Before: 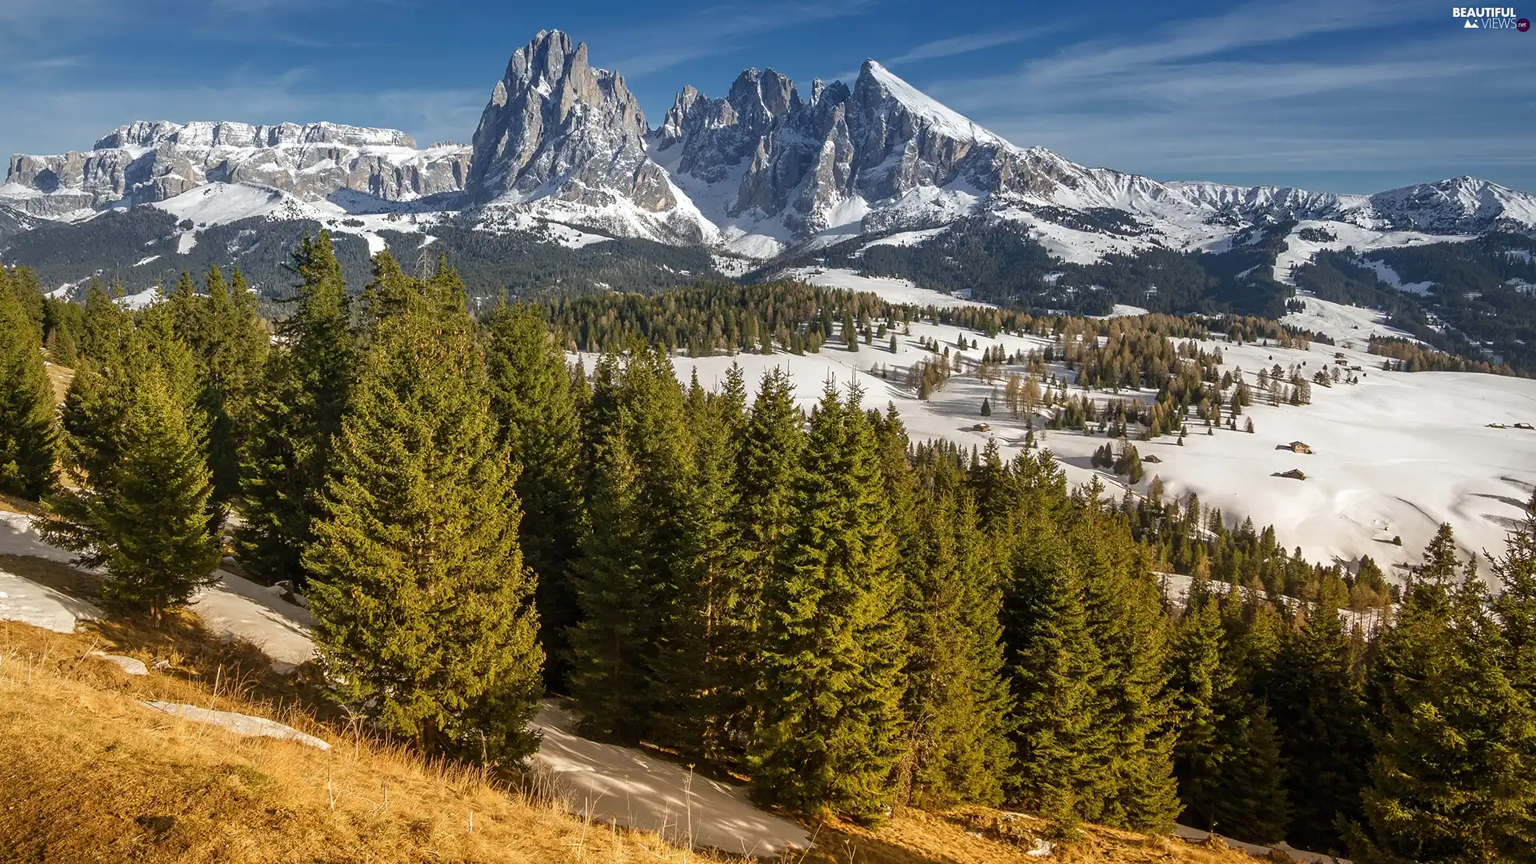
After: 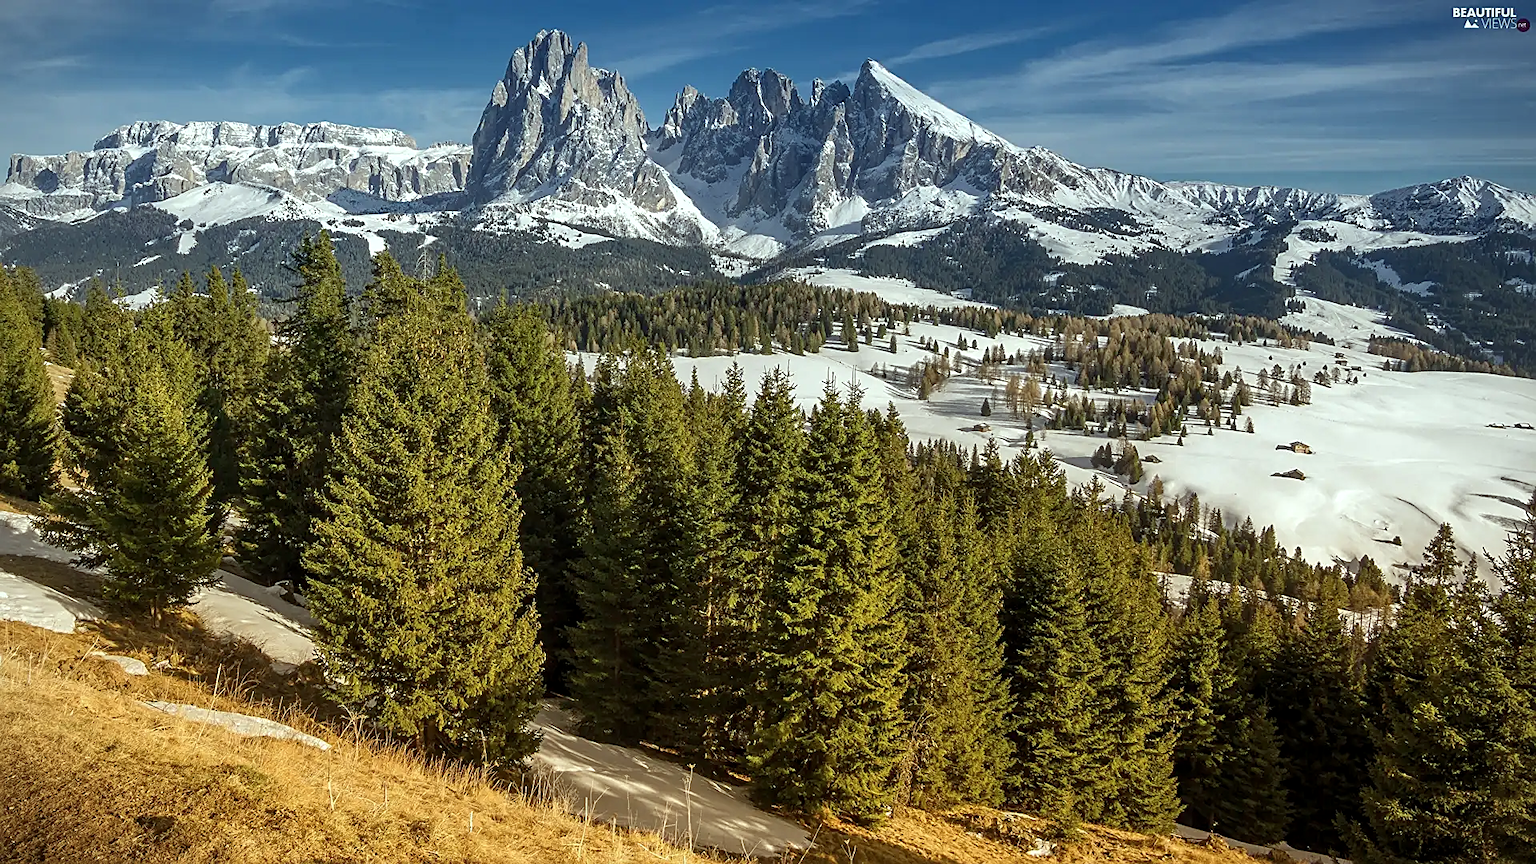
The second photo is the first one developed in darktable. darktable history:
contrast brightness saturation: contrast 0.011, saturation -0.059
local contrast: highlights 105%, shadows 98%, detail 120%, midtone range 0.2
vignetting: fall-off start 99.33%, brightness -0.428, saturation -0.211, width/height ratio 1.306
sharpen: on, module defaults
color correction: highlights a* -6.58, highlights b* 0.552
tone curve: curves: ch0 [(0, 0) (0.003, 0.003) (0.011, 0.011) (0.025, 0.025) (0.044, 0.044) (0.069, 0.068) (0.1, 0.099) (0.136, 0.134) (0.177, 0.175) (0.224, 0.222) (0.277, 0.274) (0.335, 0.331) (0.399, 0.395) (0.468, 0.463) (0.543, 0.554) (0.623, 0.632) (0.709, 0.716) (0.801, 0.805) (0.898, 0.9) (1, 1)], color space Lab, independent channels, preserve colors none
